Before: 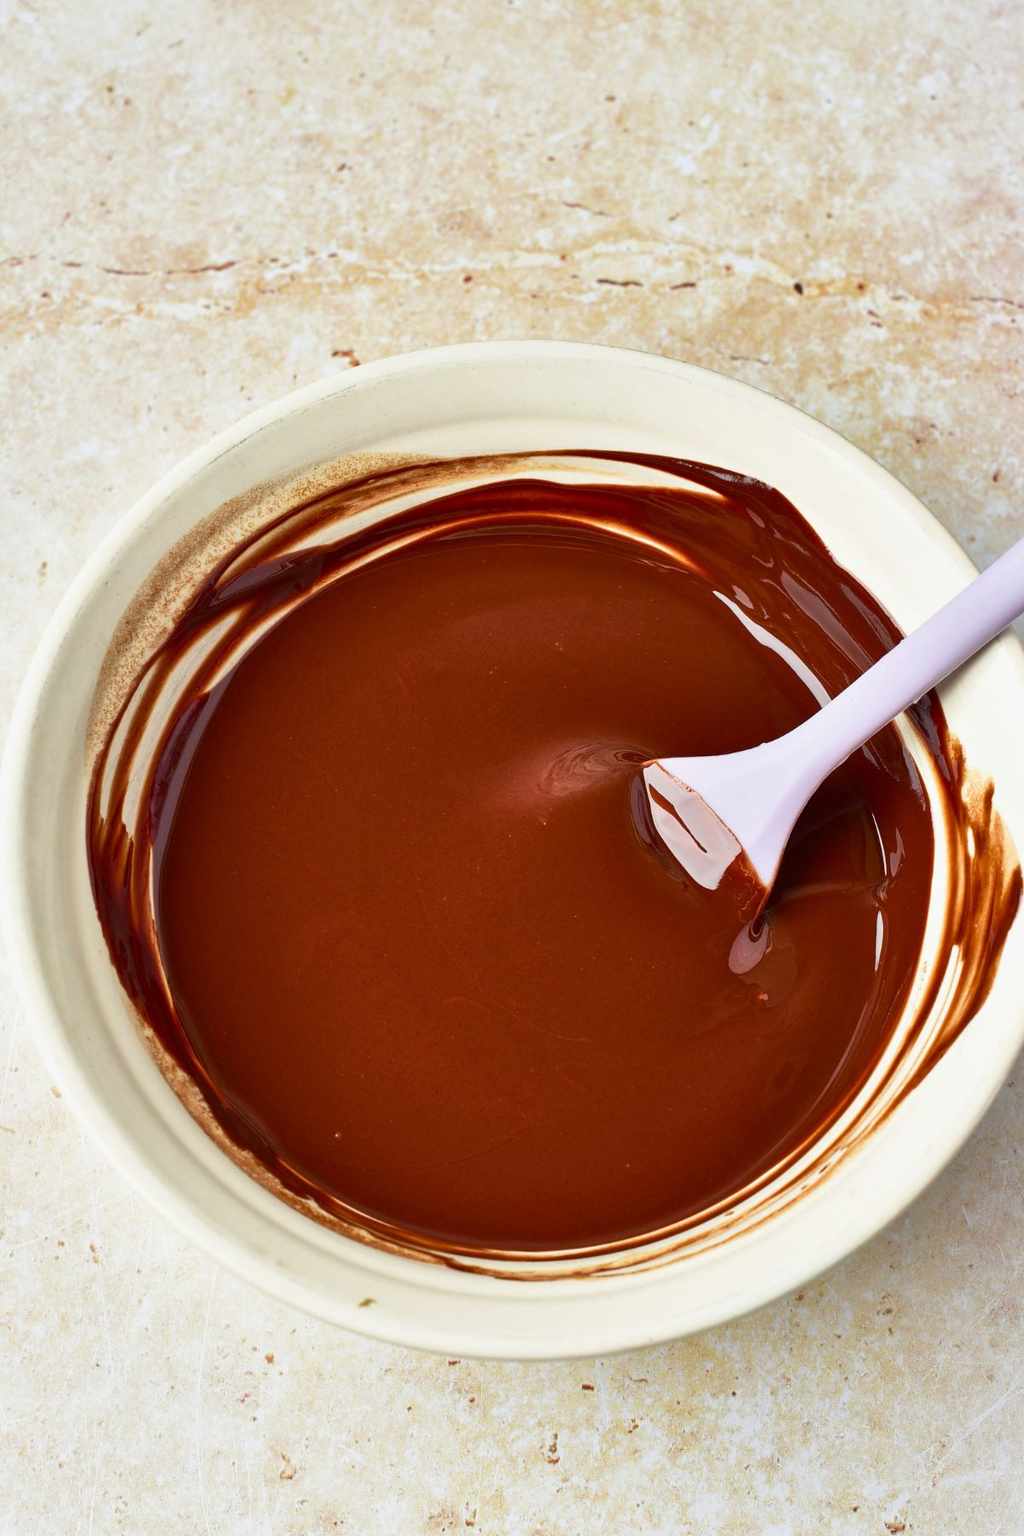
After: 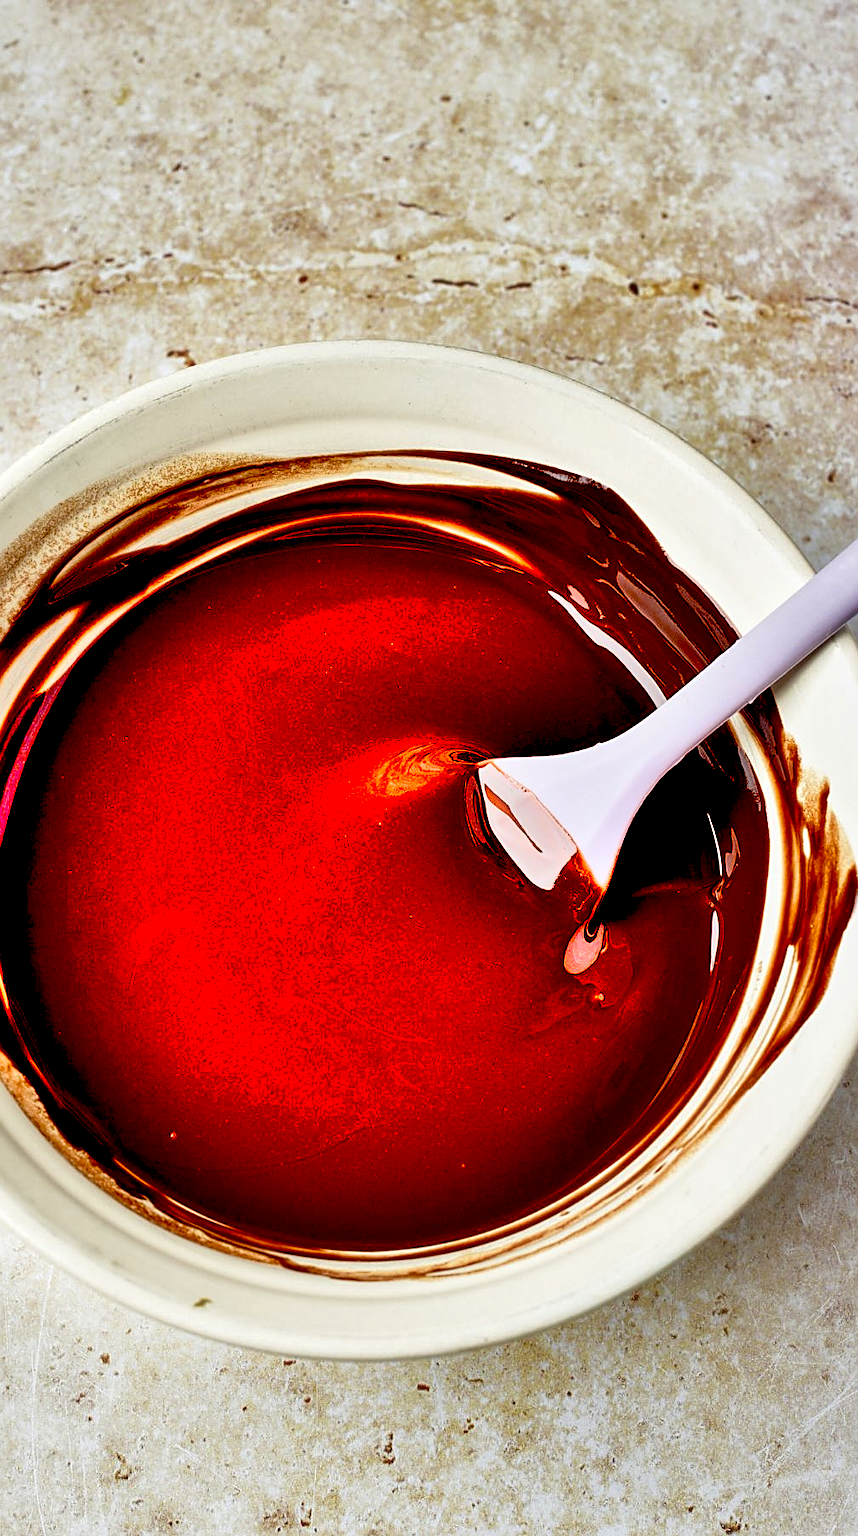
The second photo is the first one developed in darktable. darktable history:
sharpen: on, module defaults
crop: left 16.086%
tone equalizer: on, module defaults
shadows and highlights: shadows 61.33, soften with gaussian
exposure: black level correction 0.057, compensate exposure bias true, compensate highlight preservation false
haze removal: strength -0.108, adaptive false
local contrast: highlights 95%, shadows 85%, detail 160%, midtone range 0.2
